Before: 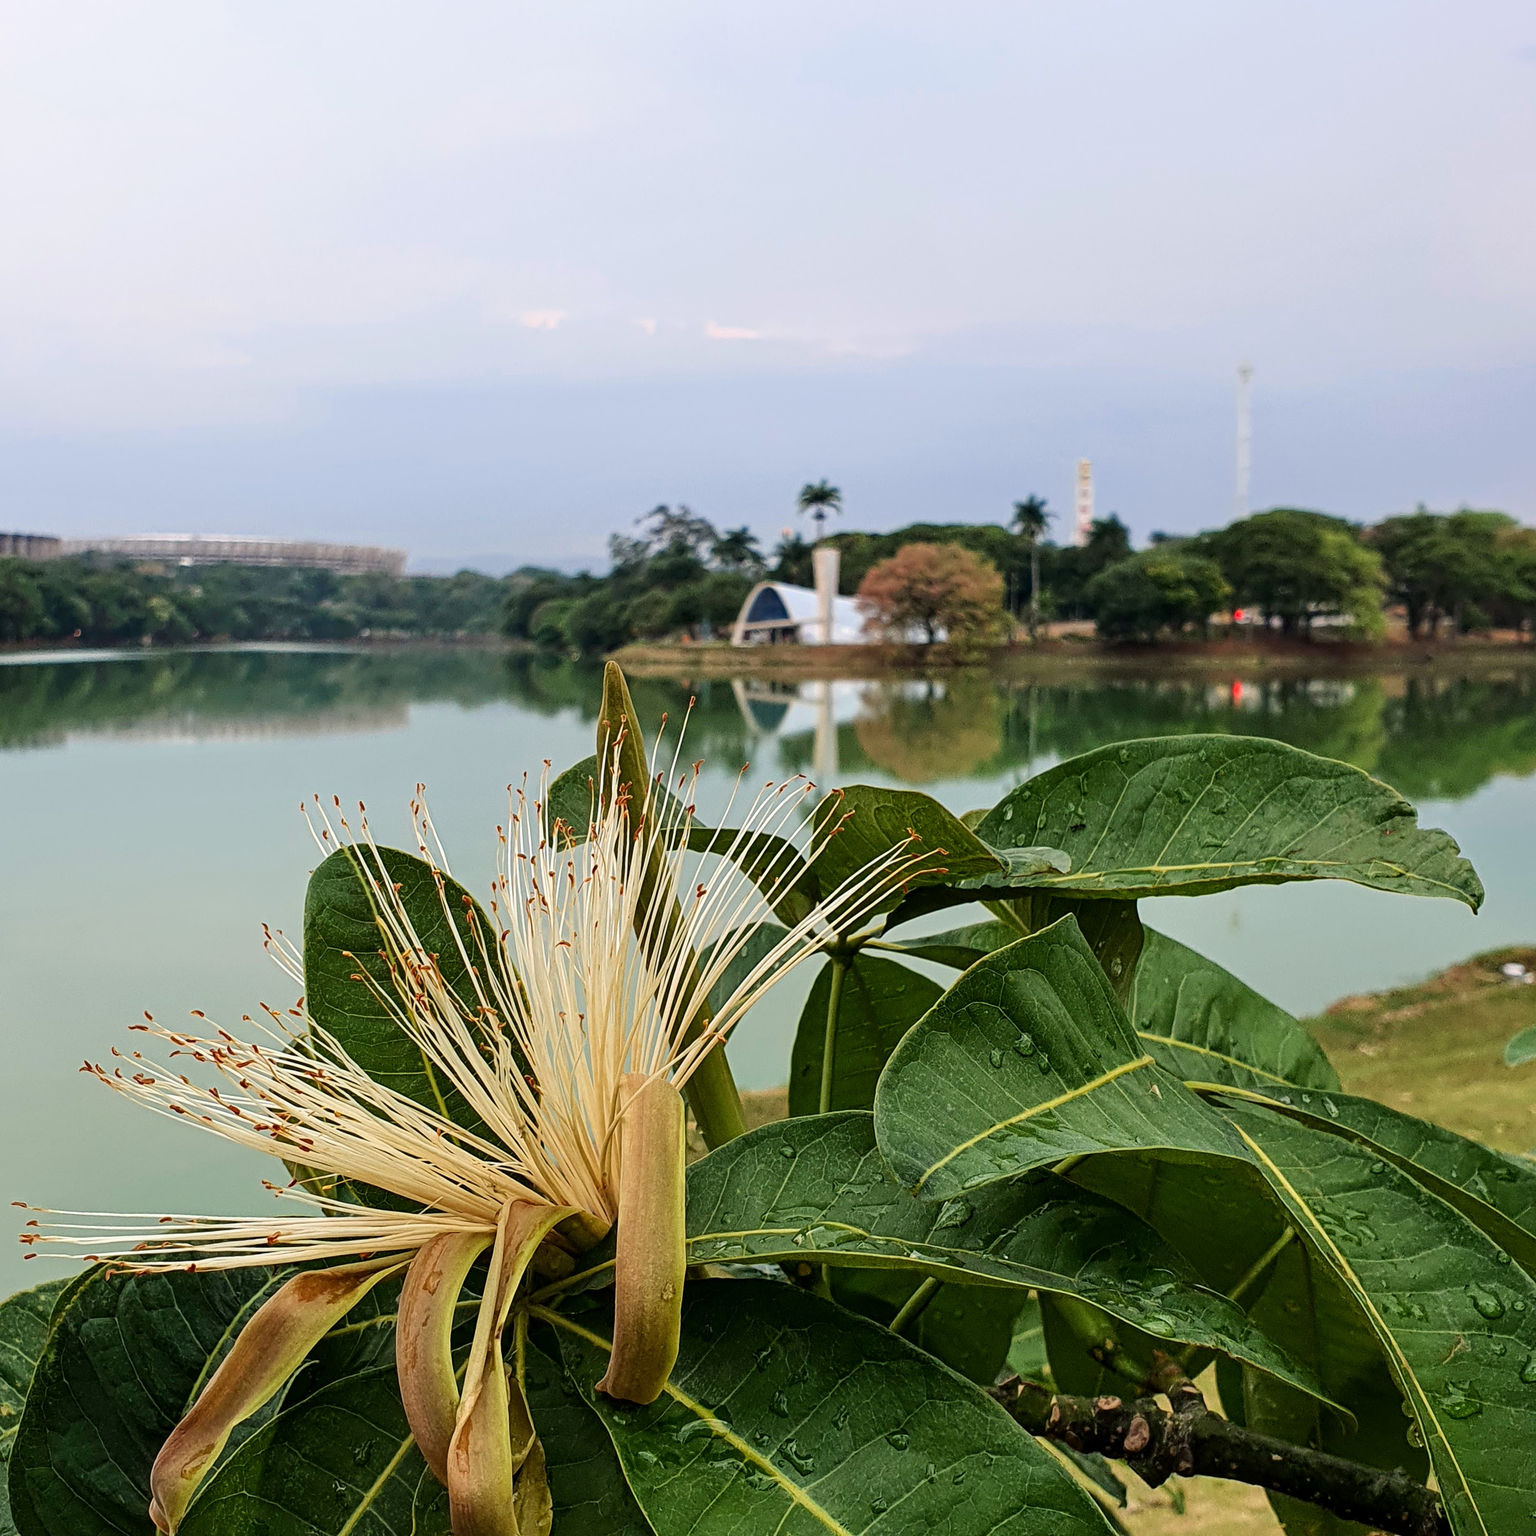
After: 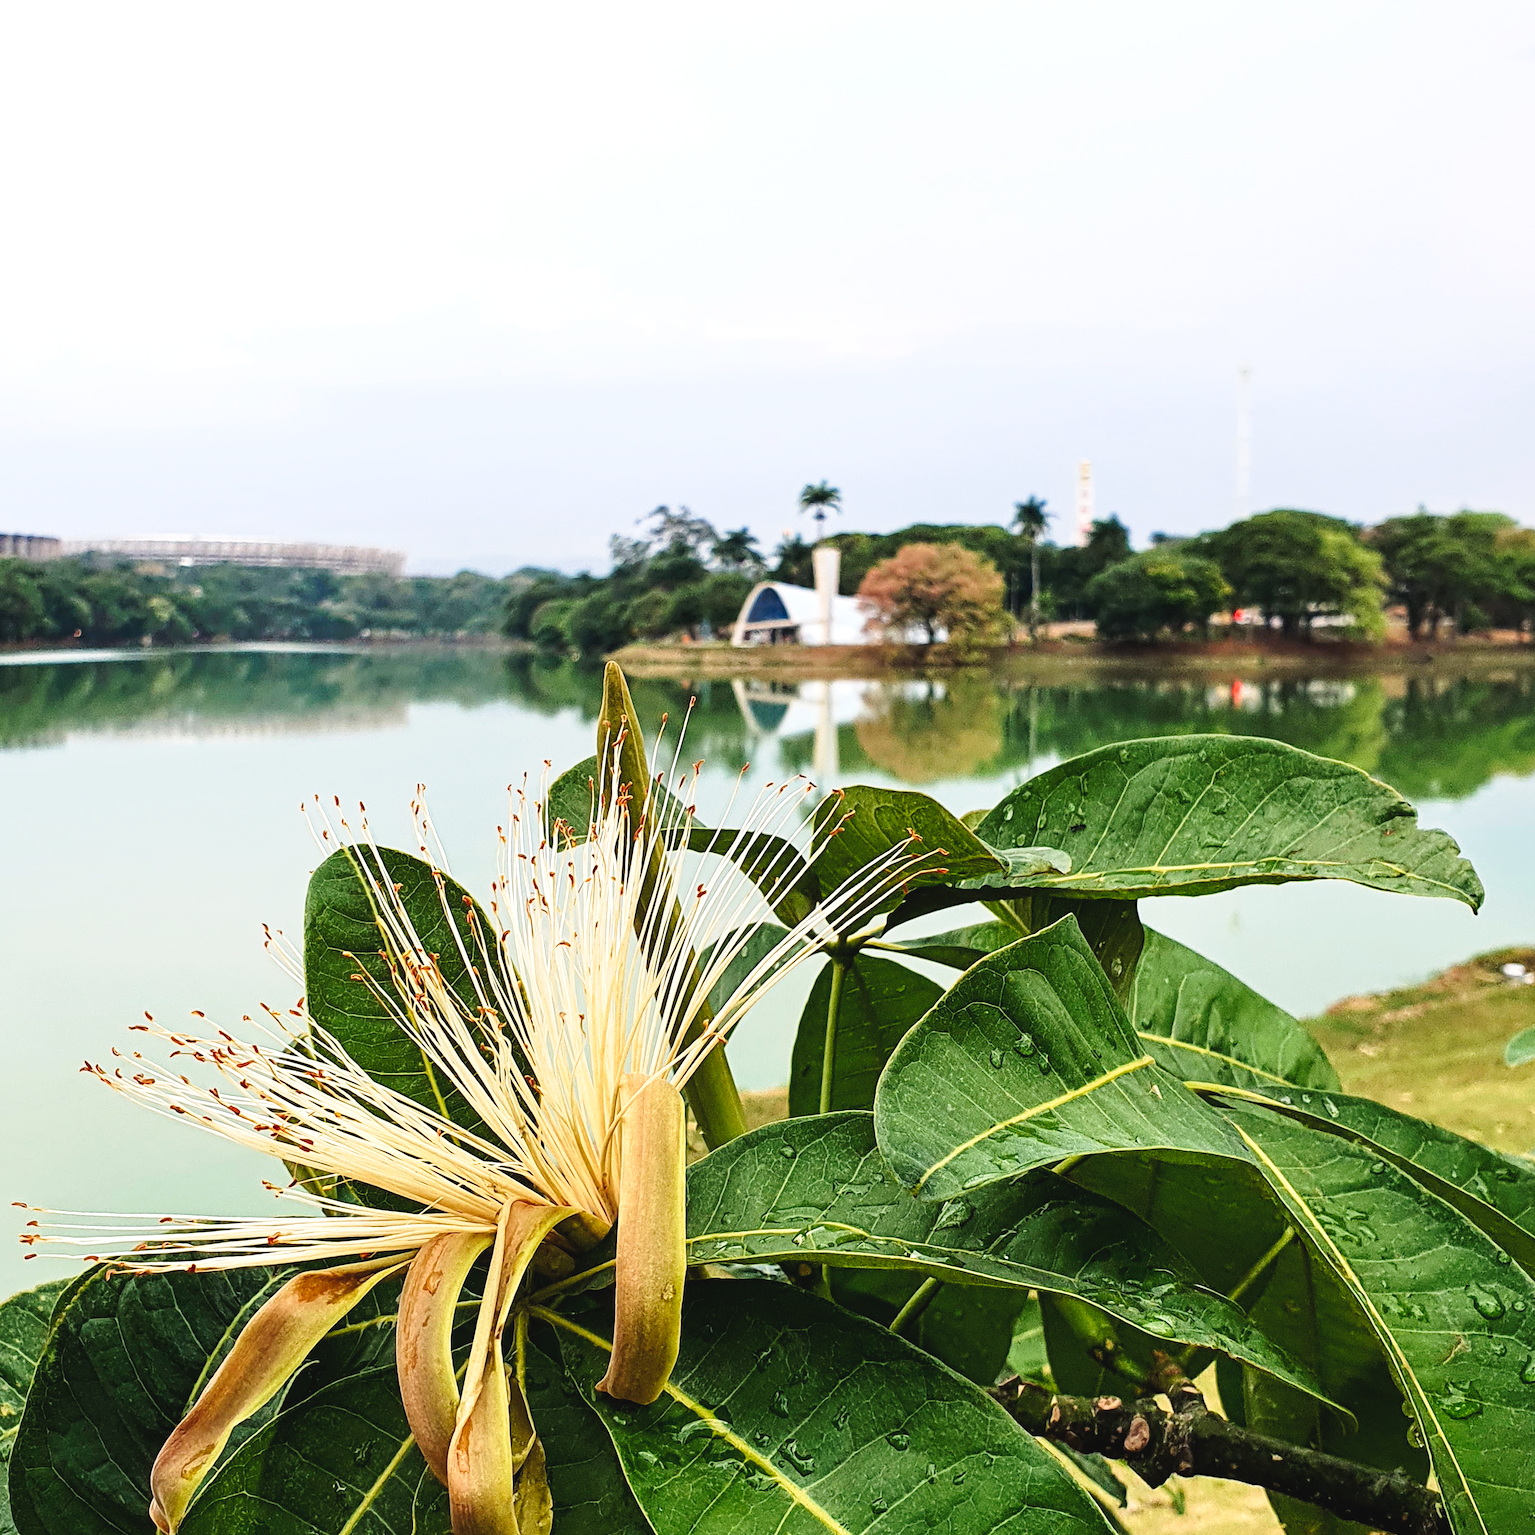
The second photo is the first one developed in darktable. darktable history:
exposure: black level correction 0, exposure 0.697 EV, compensate highlight preservation false
tone curve: curves: ch0 [(0, 0.039) (0.104, 0.103) (0.273, 0.267) (0.448, 0.487) (0.704, 0.761) (0.886, 0.922) (0.994, 0.971)]; ch1 [(0, 0) (0.335, 0.298) (0.446, 0.413) (0.485, 0.487) (0.515, 0.503) (0.566, 0.563) (0.641, 0.655) (1, 1)]; ch2 [(0, 0) (0.314, 0.301) (0.421, 0.411) (0.502, 0.494) (0.528, 0.54) (0.557, 0.559) (0.612, 0.605) (0.722, 0.686) (1, 1)], preserve colors none
